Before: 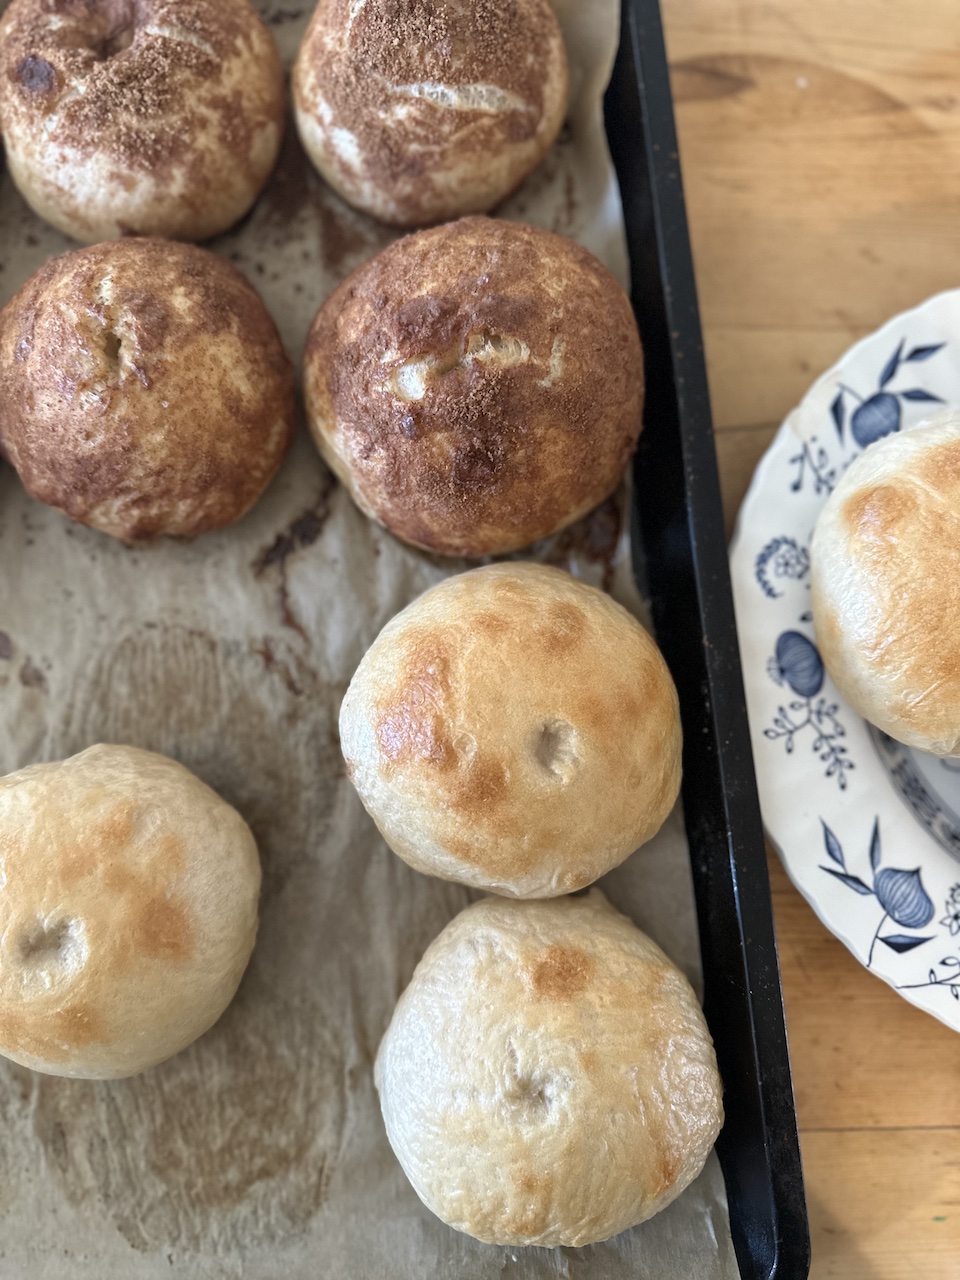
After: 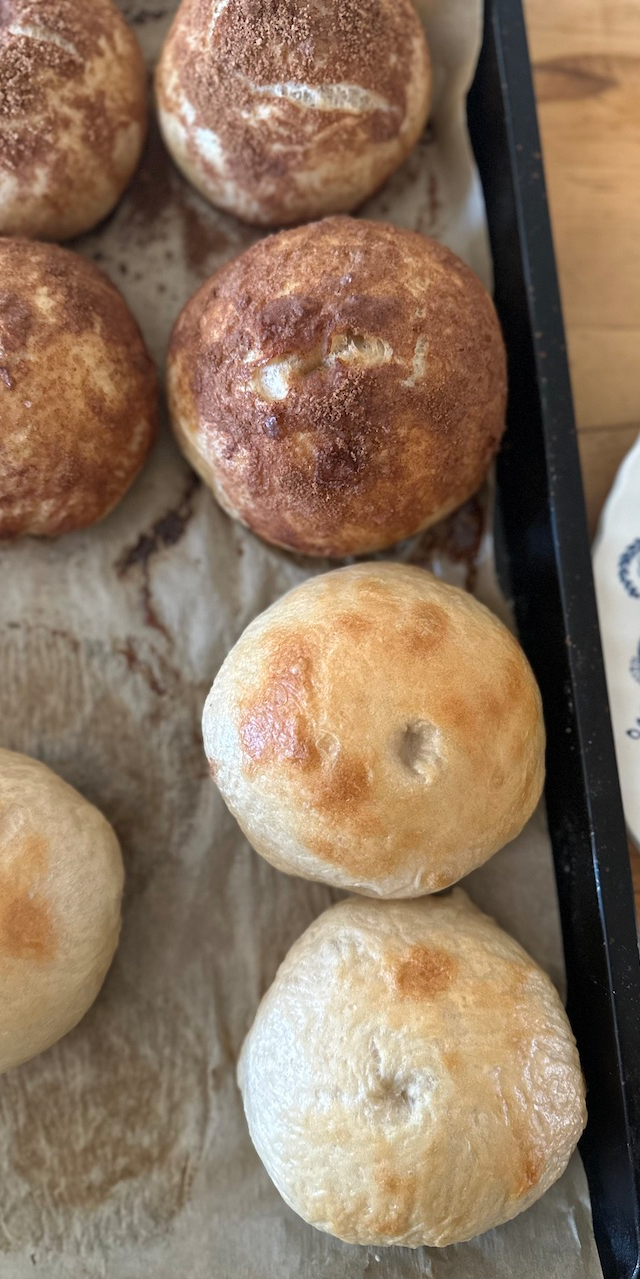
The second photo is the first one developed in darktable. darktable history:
crop and rotate: left 14.372%, right 18.923%
tone equalizer: edges refinement/feathering 500, mask exposure compensation -1.57 EV, preserve details no
